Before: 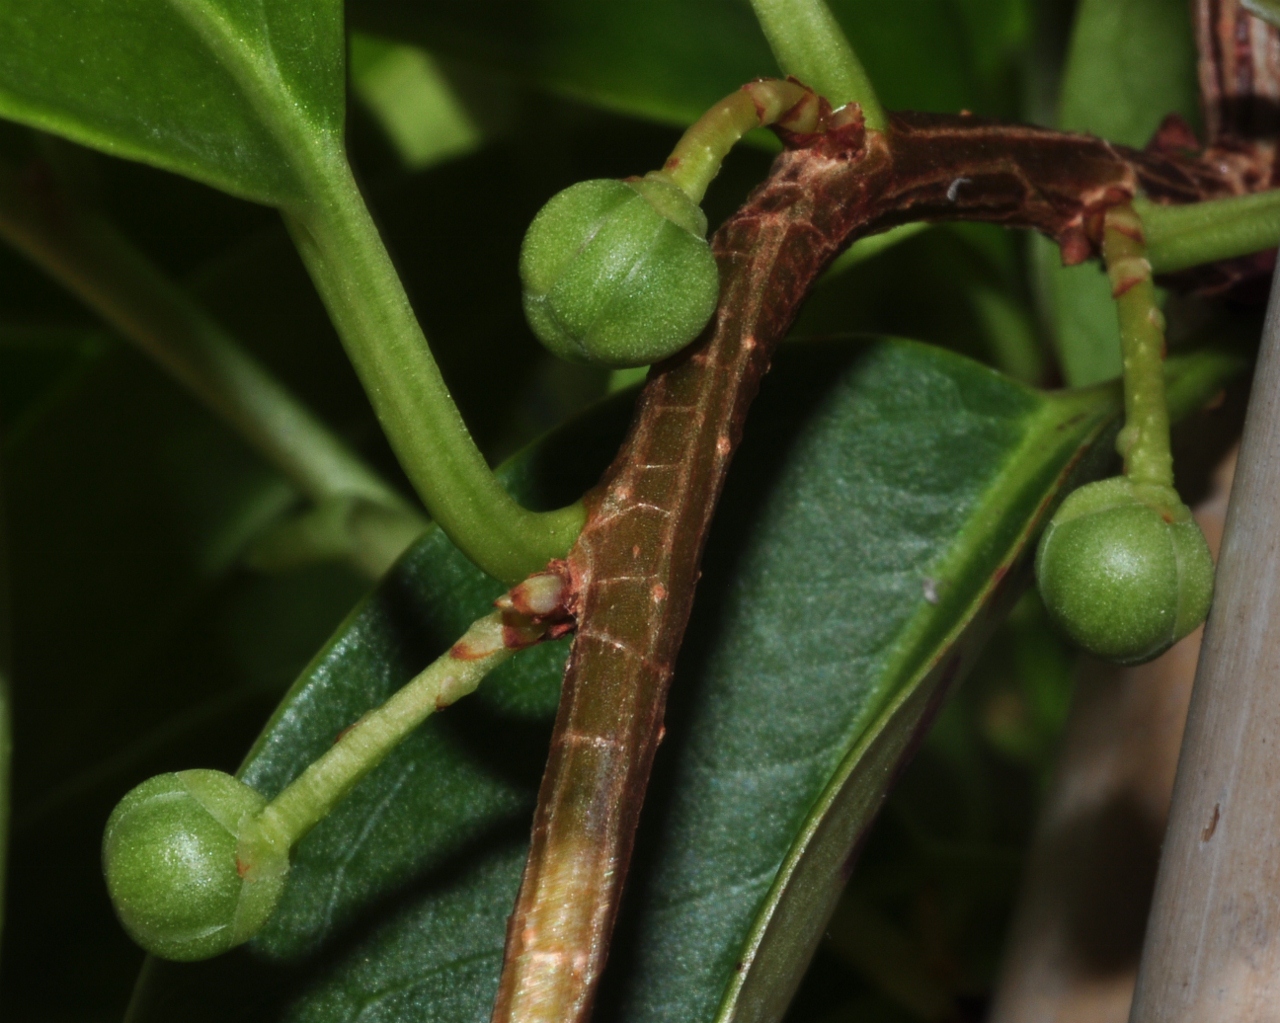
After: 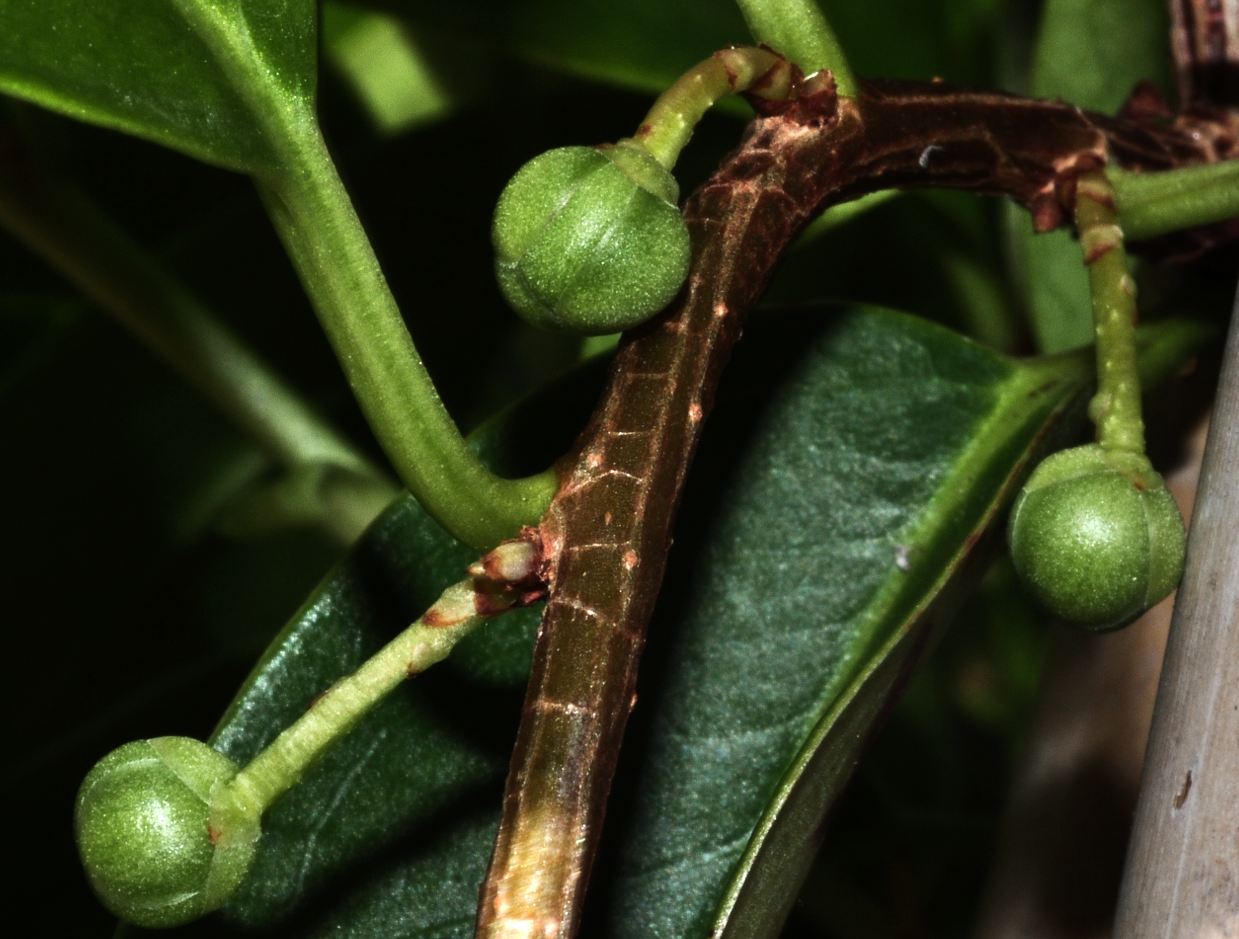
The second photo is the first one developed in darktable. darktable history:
crop: left 2.247%, top 3.261%, right 0.883%, bottom 4.911%
tone equalizer: -8 EV -1.07 EV, -7 EV -1.02 EV, -6 EV -0.897 EV, -5 EV -0.59 EV, -3 EV 0.6 EV, -2 EV 0.882 EV, -1 EV 1 EV, +0 EV 1.08 EV, edges refinement/feathering 500, mask exposure compensation -1.57 EV, preserve details no
